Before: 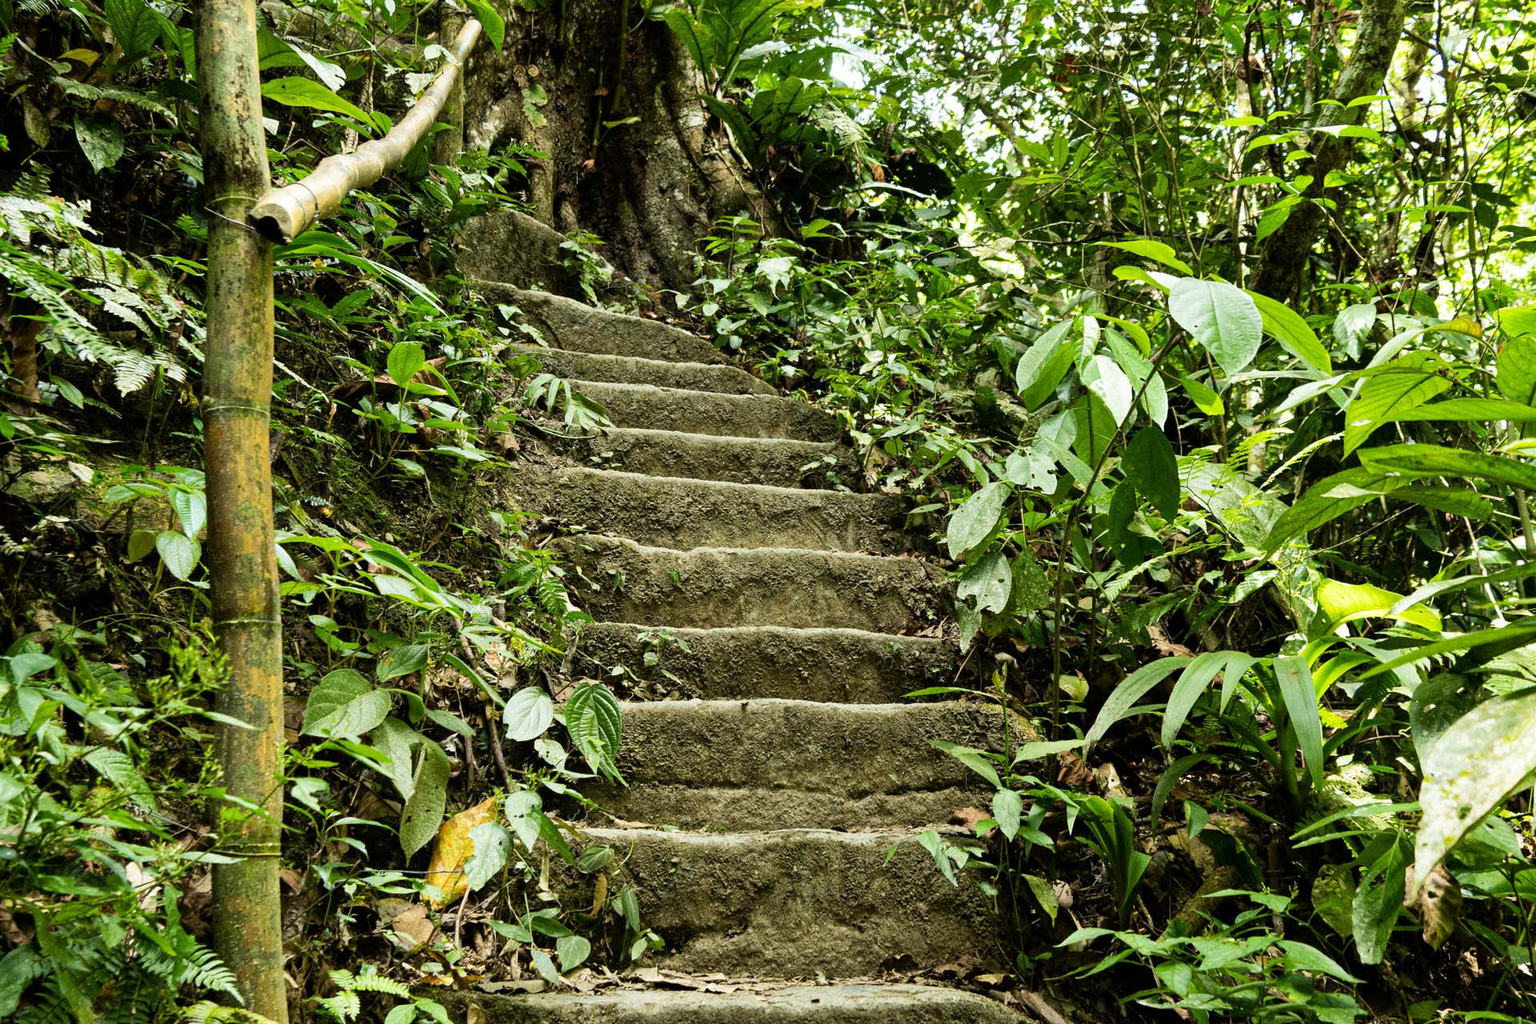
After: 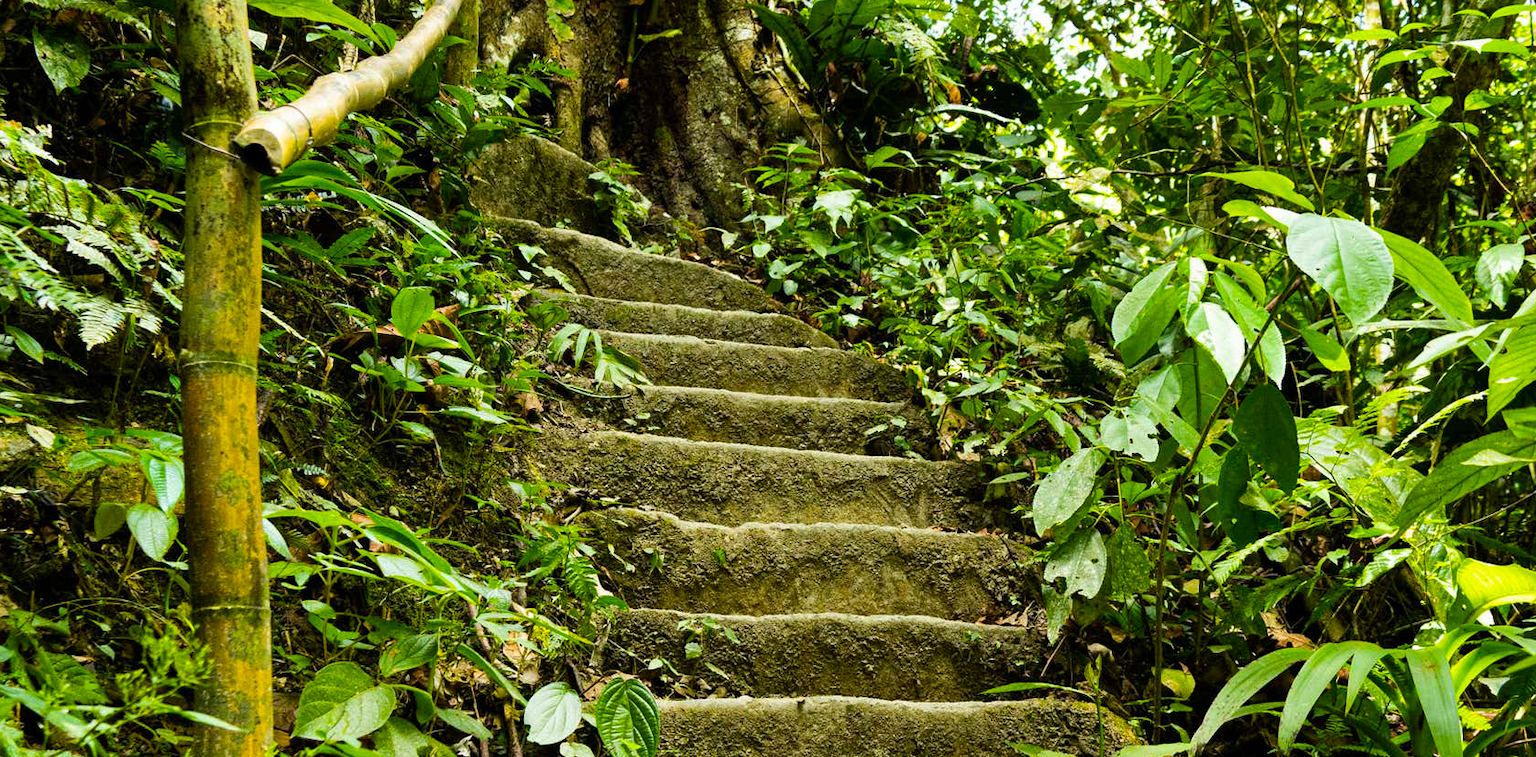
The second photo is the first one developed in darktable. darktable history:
crop: left 3.015%, top 8.969%, right 9.647%, bottom 26.457%
color balance rgb: linear chroma grading › global chroma 15%, perceptual saturation grading › global saturation 30%
